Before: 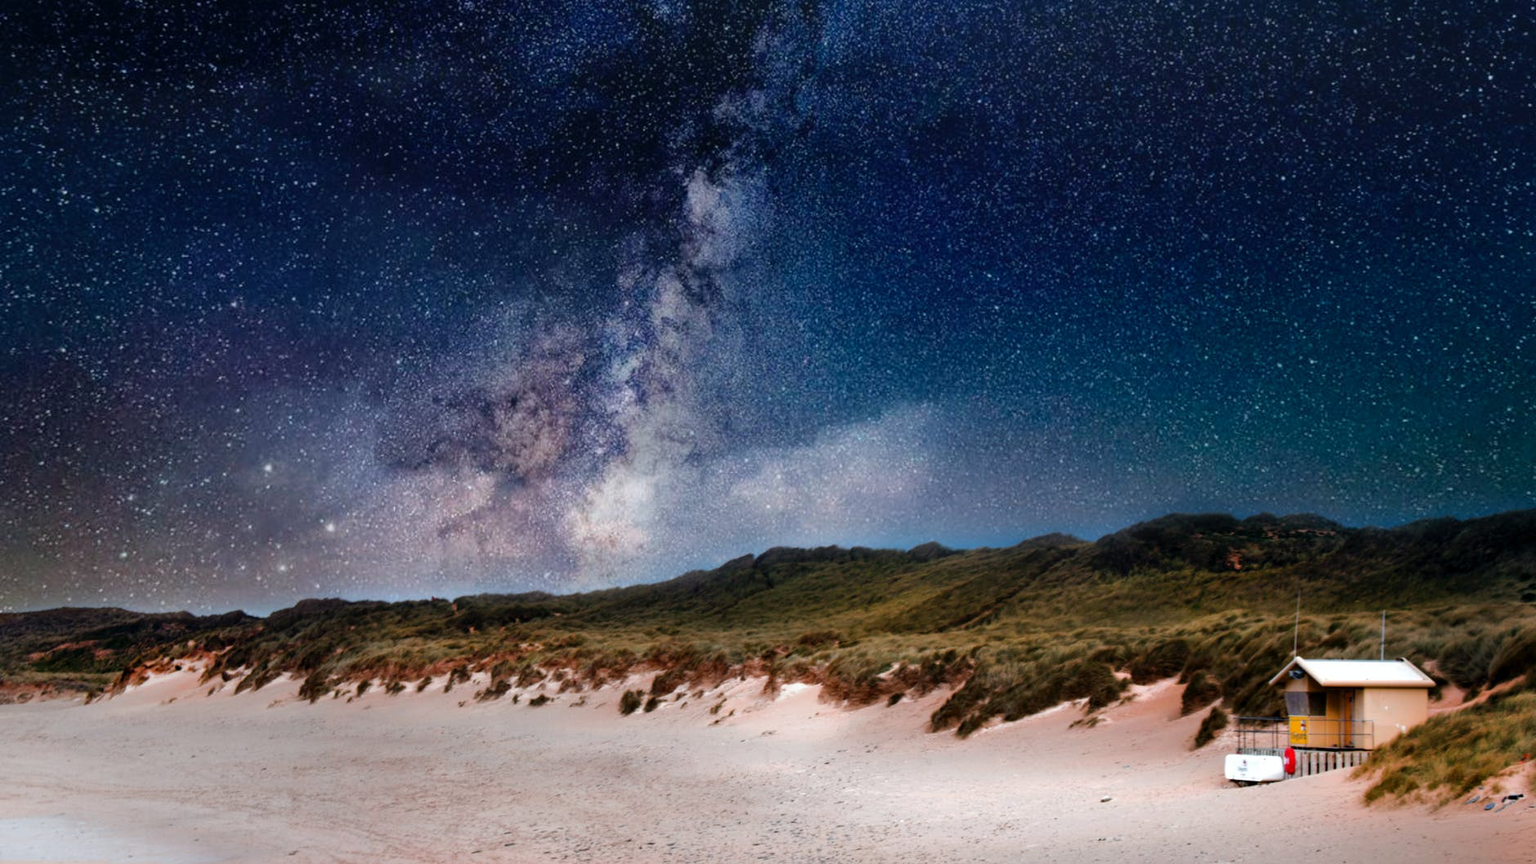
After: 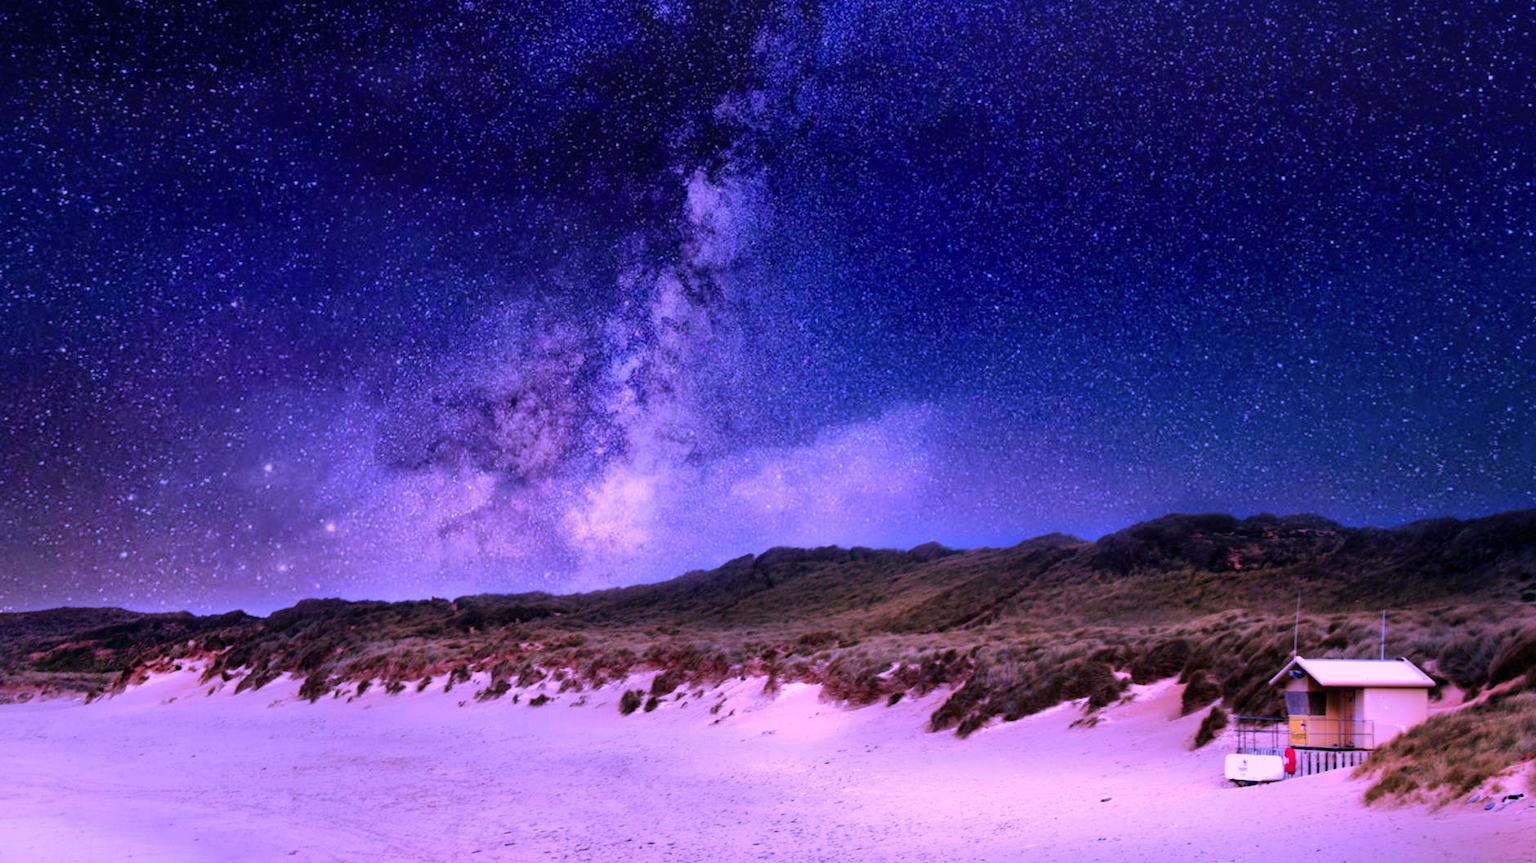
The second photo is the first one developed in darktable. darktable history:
color calibration: illuminant custom, x 0.379, y 0.481, temperature 4443.07 K
white balance: red 1, blue 1
